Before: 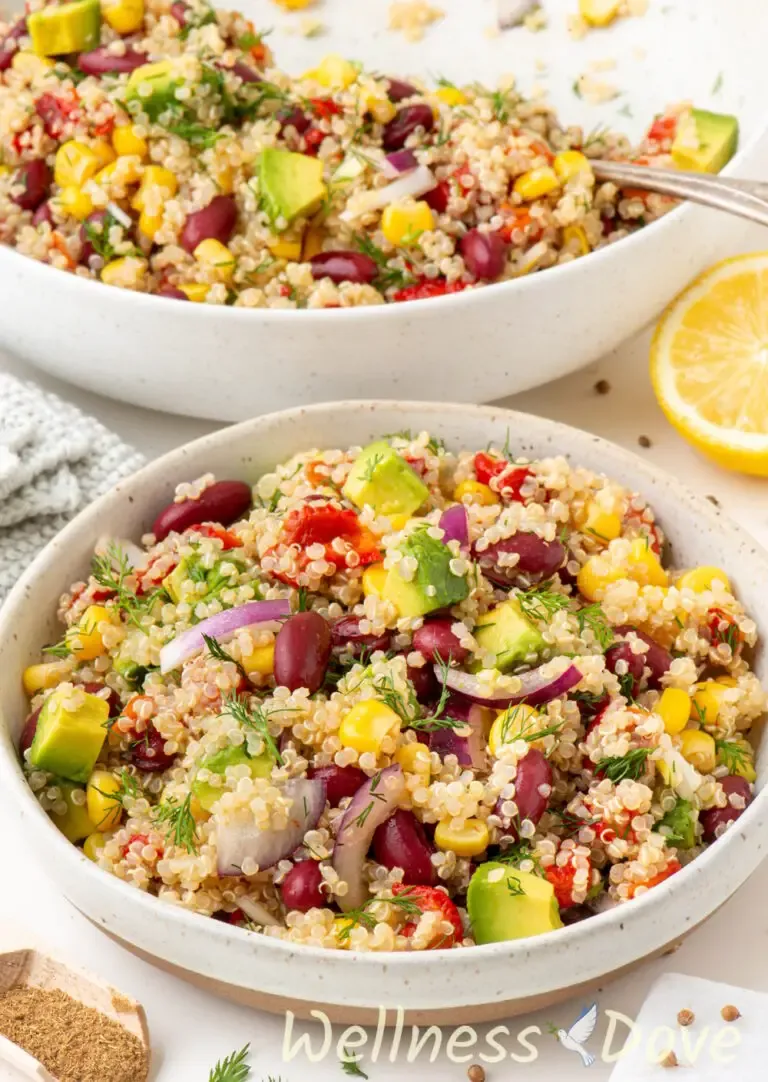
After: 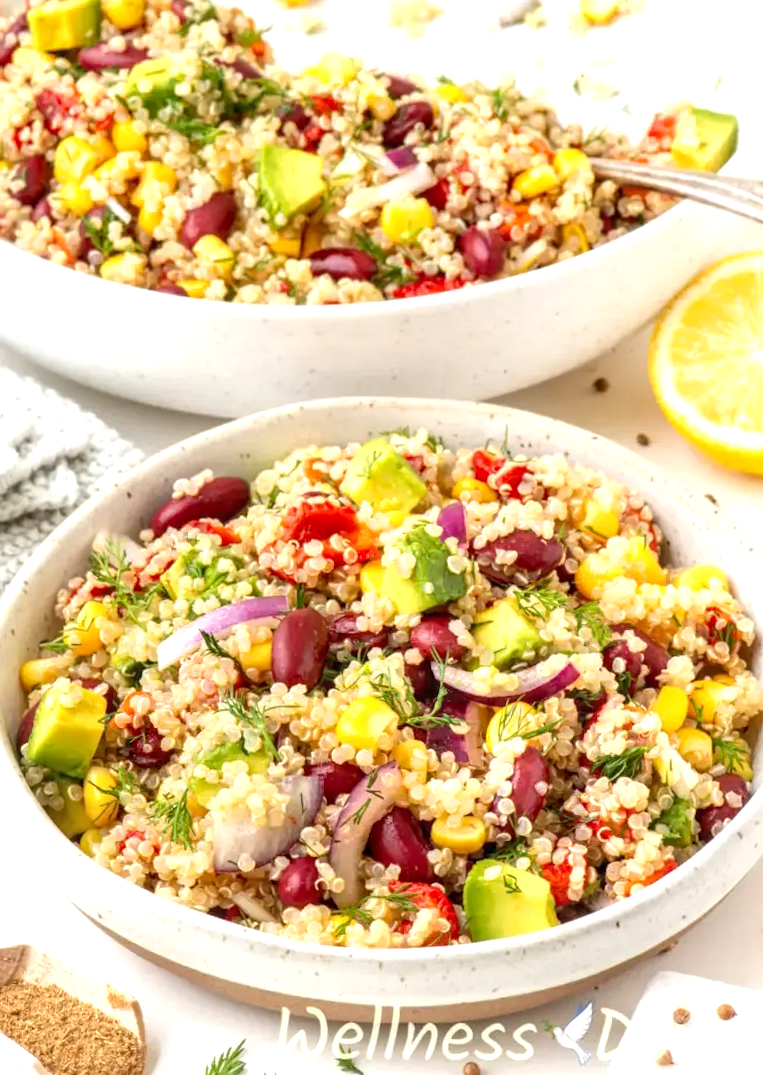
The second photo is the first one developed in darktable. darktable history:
crop and rotate: angle -0.264°
local contrast: on, module defaults
exposure: black level correction 0.001, exposure 0.5 EV, compensate highlight preservation false
